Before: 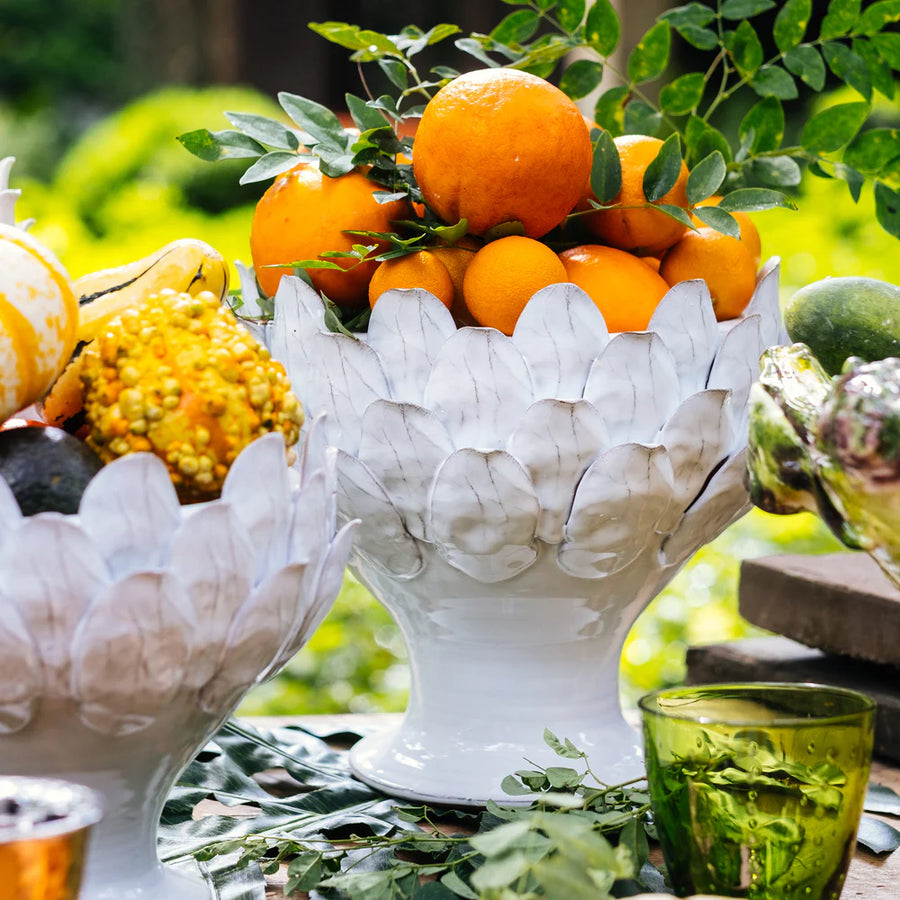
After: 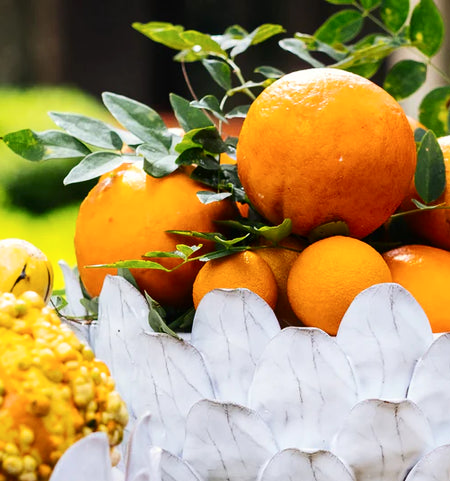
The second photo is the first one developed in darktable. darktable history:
crop: left 19.556%, right 30.401%, bottom 46.458%
contrast brightness saturation: contrast 0.14
